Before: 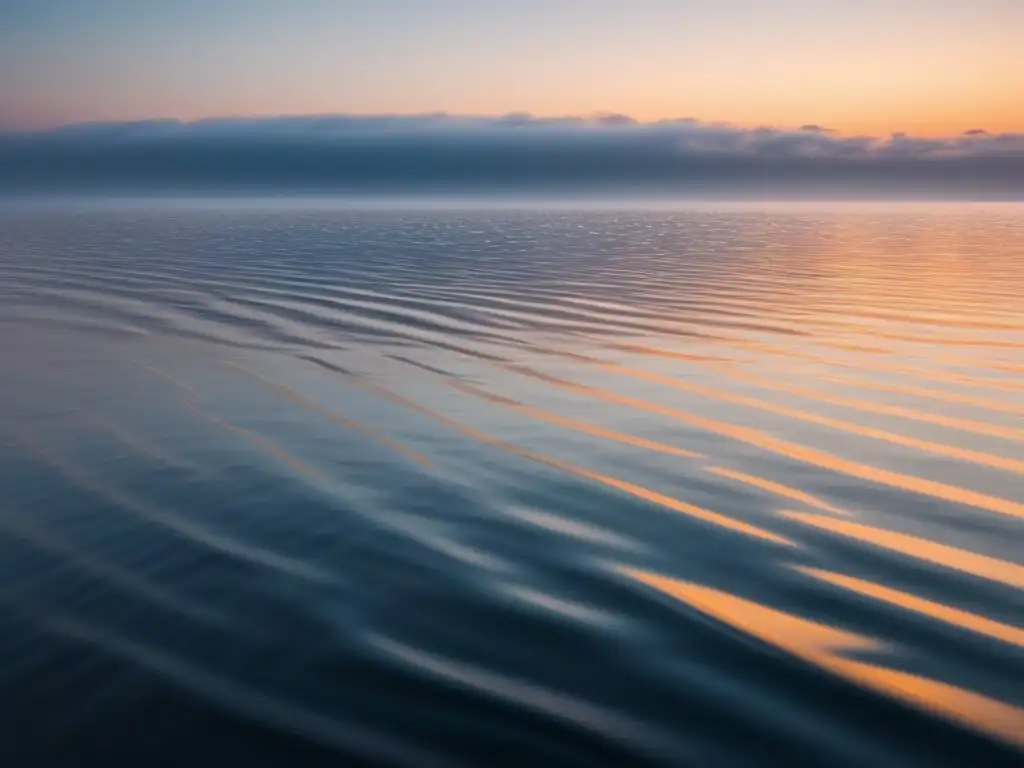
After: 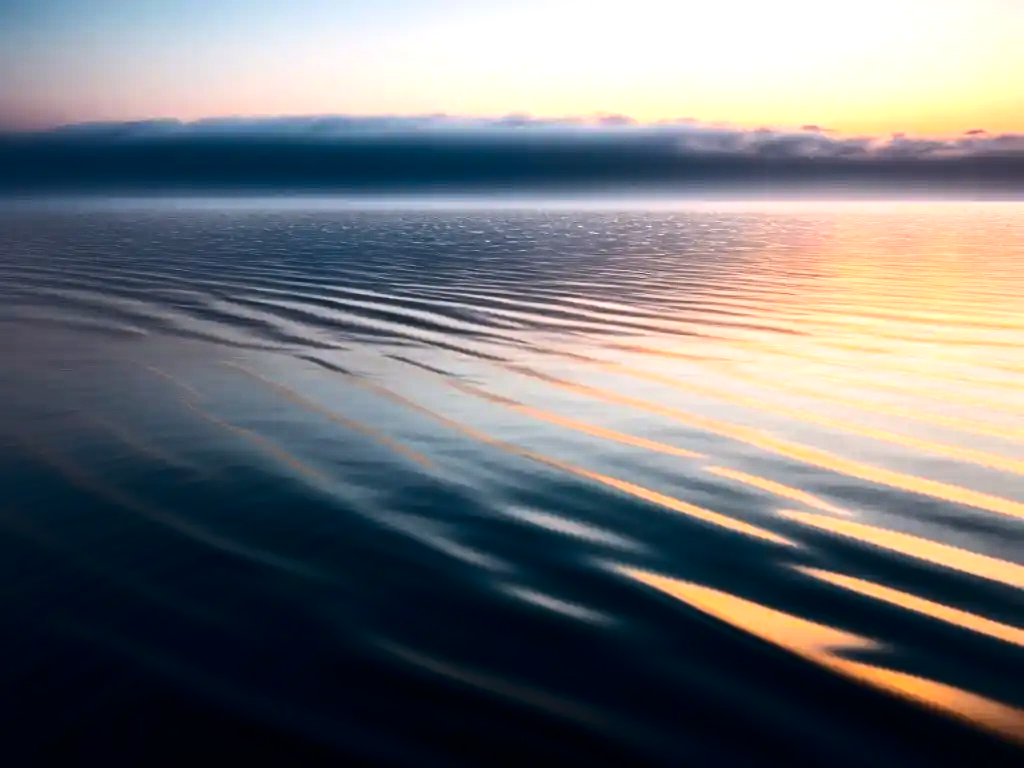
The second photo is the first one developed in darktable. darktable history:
contrast brightness saturation: contrast 0.235, brightness -0.236, saturation 0.146
tone equalizer: -8 EV -1.06 EV, -7 EV -1.03 EV, -6 EV -0.854 EV, -5 EV -0.593 EV, -3 EV 0.546 EV, -2 EV 0.84 EV, -1 EV 1.01 EV, +0 EV 1.08 EV, edges refinement/feathering 500, mask exposure compensation -1.57 EV, preserve details guided filter
